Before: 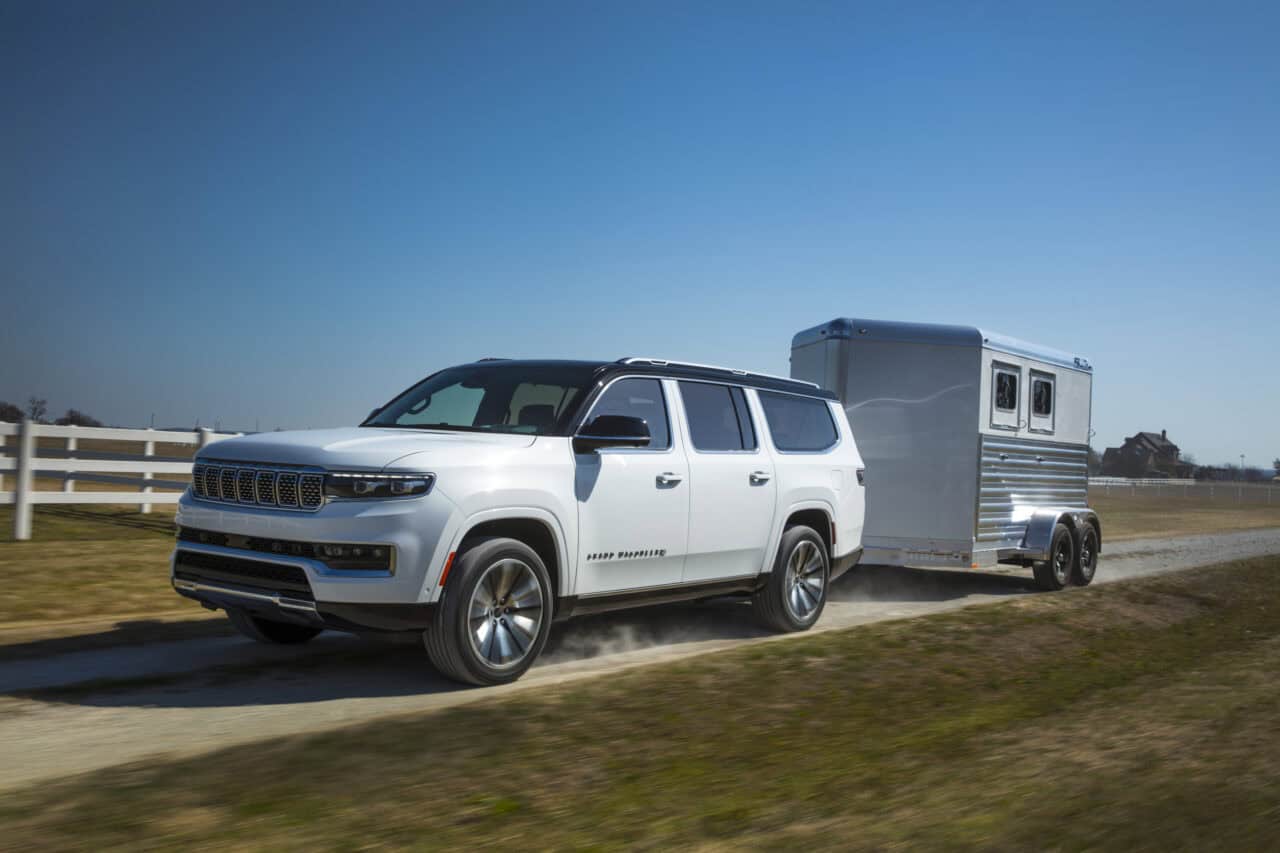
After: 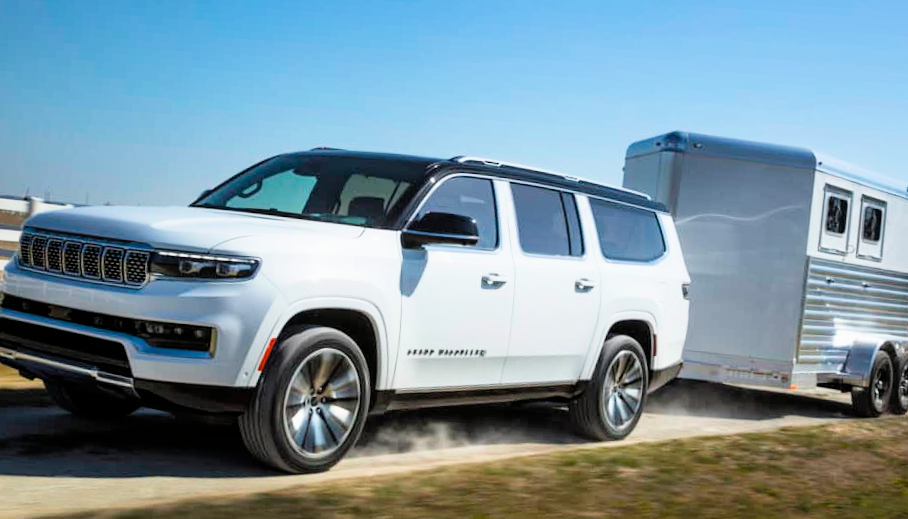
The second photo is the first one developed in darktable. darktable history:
filmic rgb: black relative exposure -7.97 EV, white relative exposure 4.06 EV, hardness 4.12, latitude 49.92%, contrast 1.101
exposure: exposure 0.992 EV, compensate exposure bias true, compensate highlight preservation false
crop and rotate: angle -3.91°, left 9.719%, top 21.021%, right 12.174%, bottom 11.923%
